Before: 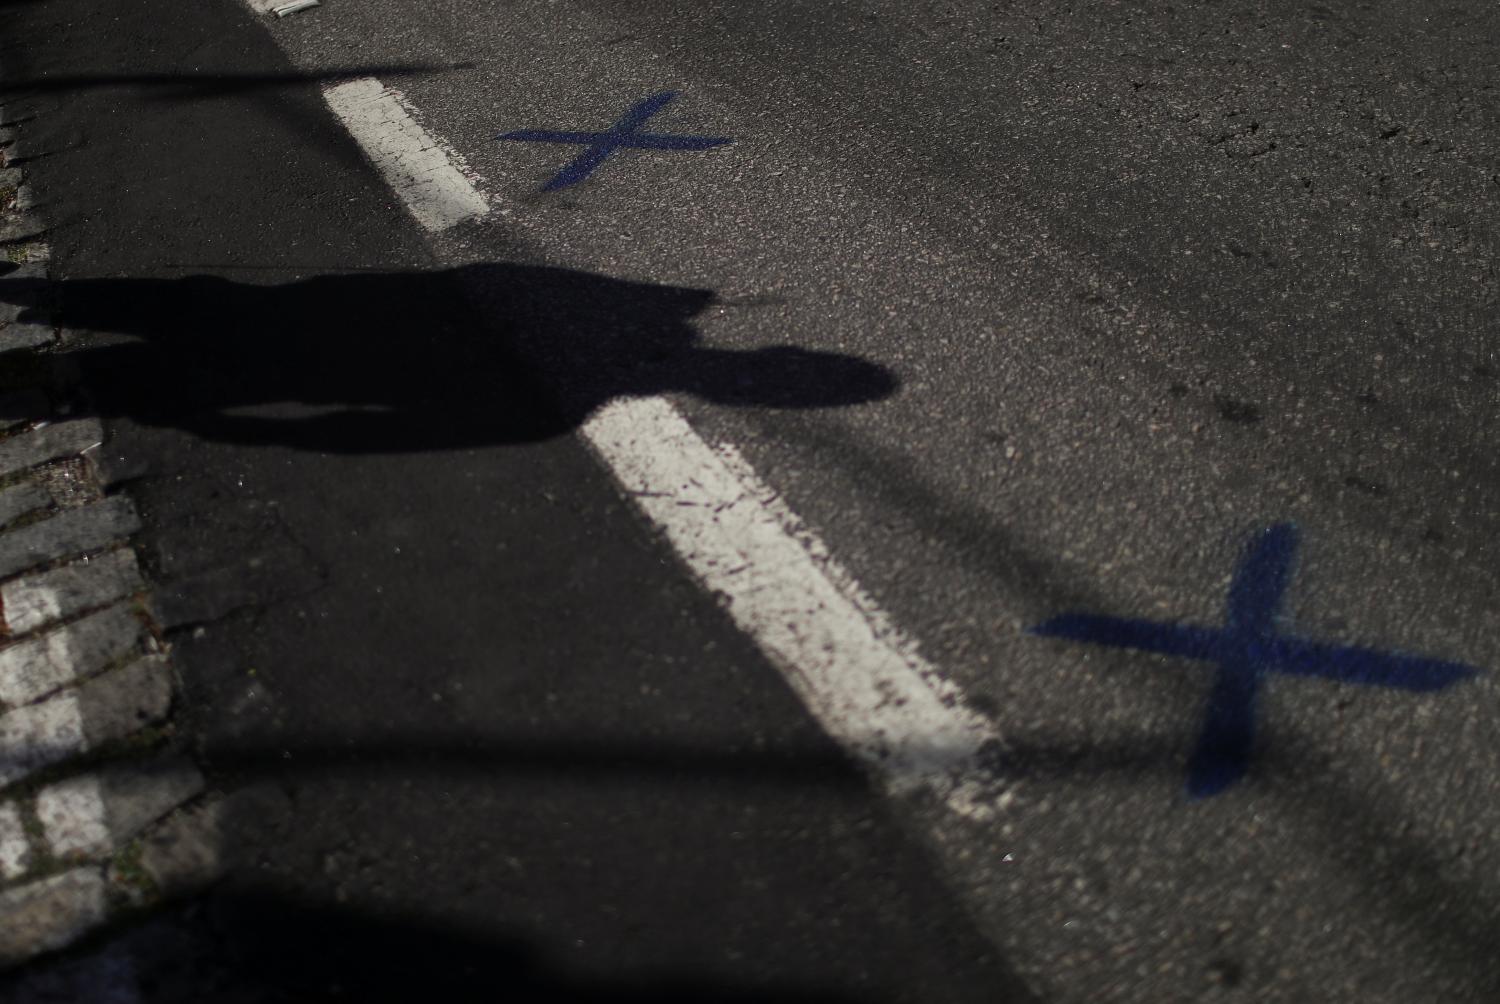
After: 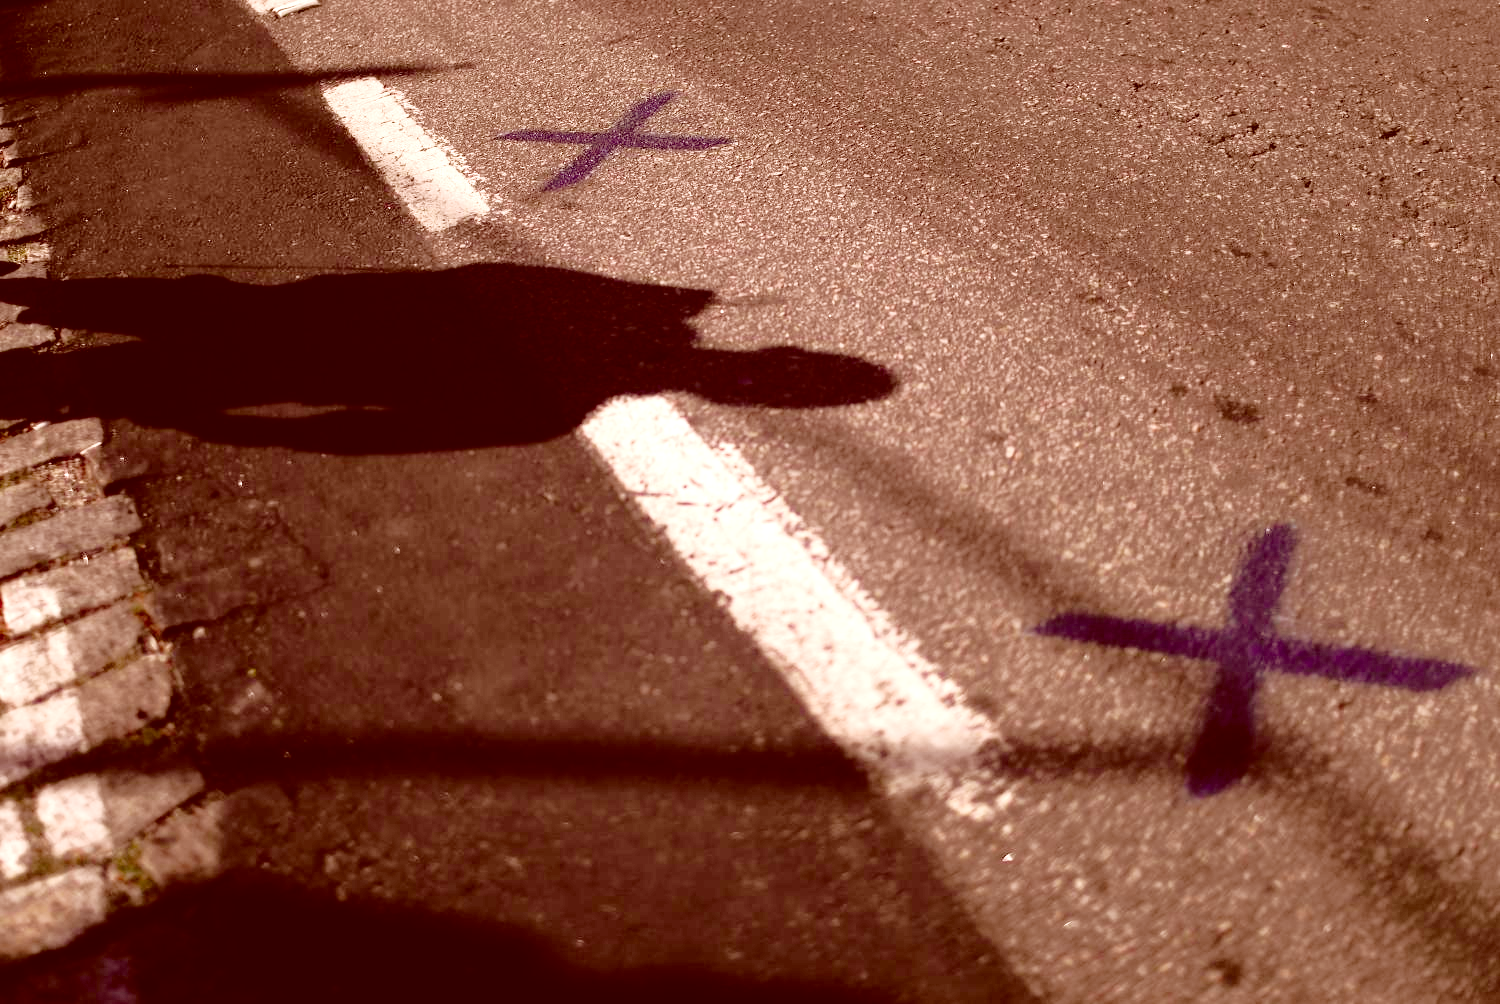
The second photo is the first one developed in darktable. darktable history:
color correction: highlights a* 9.24, highlights b* 9.02, shadows a* 39.75, shadows b* 39.27, saturation 0.808
tone curve: curves: ch0 [(0, 0) (0.168, 0.142) (0.359, 0.44) (0.469, 0.544) (0.634, 0.722) (0.858, 0.903) (1, 0.968)]; ch1 [(0, 0) (0.437, 0.453) (0.472, 0.47) (0.502, 0.502) (0.54, 0.534) (0.57, 0.592) (0.618, 0.66) (0.699, 0.749) (0.859, 0.919) (1, 1)]; ch2 [(0, 0) (0.33, 0.301) (0.421, 0.443) (0.476, 0.498) (0.505, 0.503) (0.547, 0.557) (0.586, 0.634) (0.608, 0.676) (1, 1)], preserve colors none
exposure: black level correction 0.001, exposure 1.644 EV, compensate exposure bias true, compensate highlight preservation false
